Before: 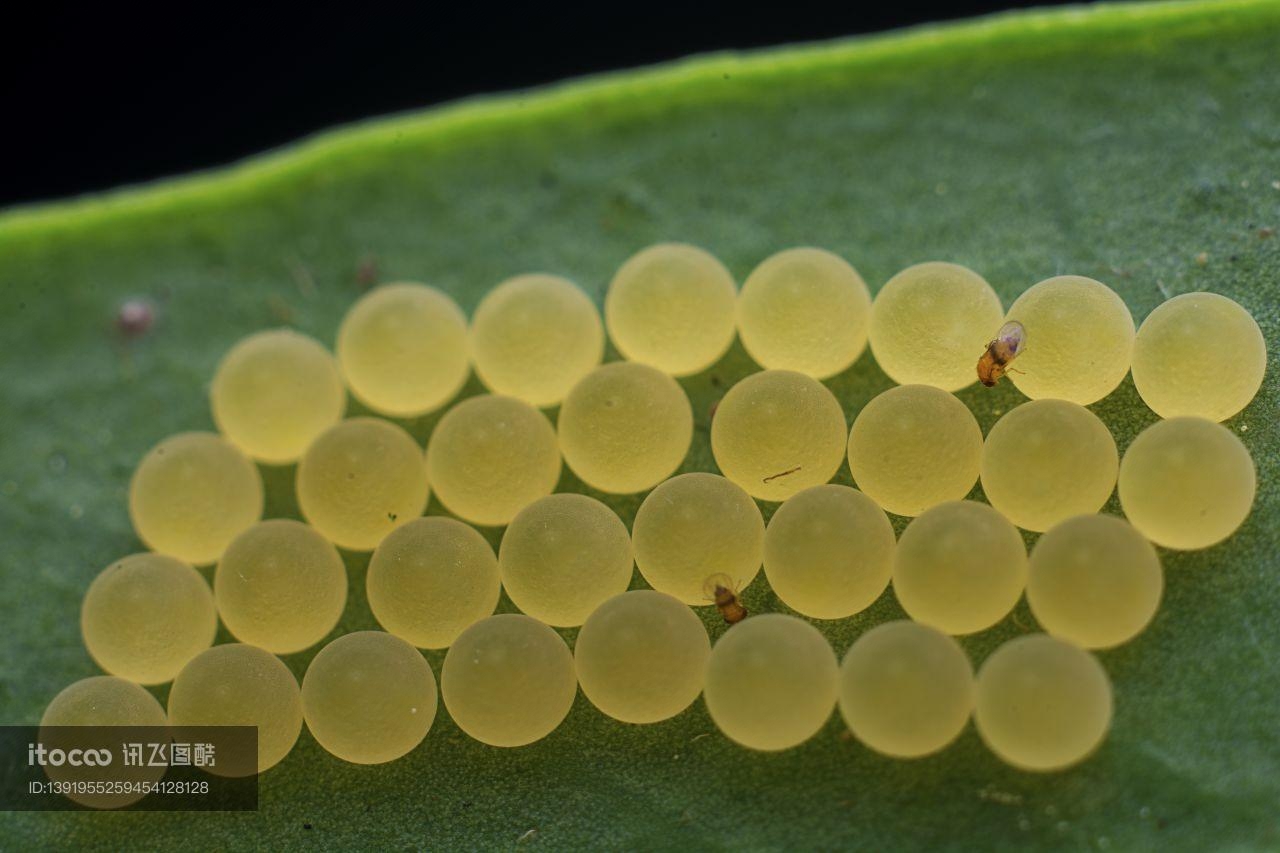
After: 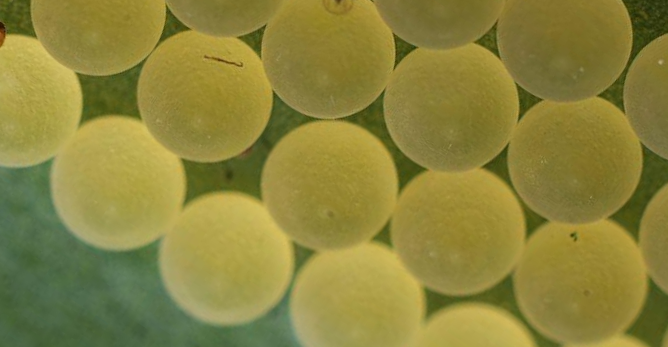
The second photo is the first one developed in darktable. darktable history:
crop and rotate: angle 147.24°, left 9.114%, top 15.6%, right 4.537%, bottom 17.084%
